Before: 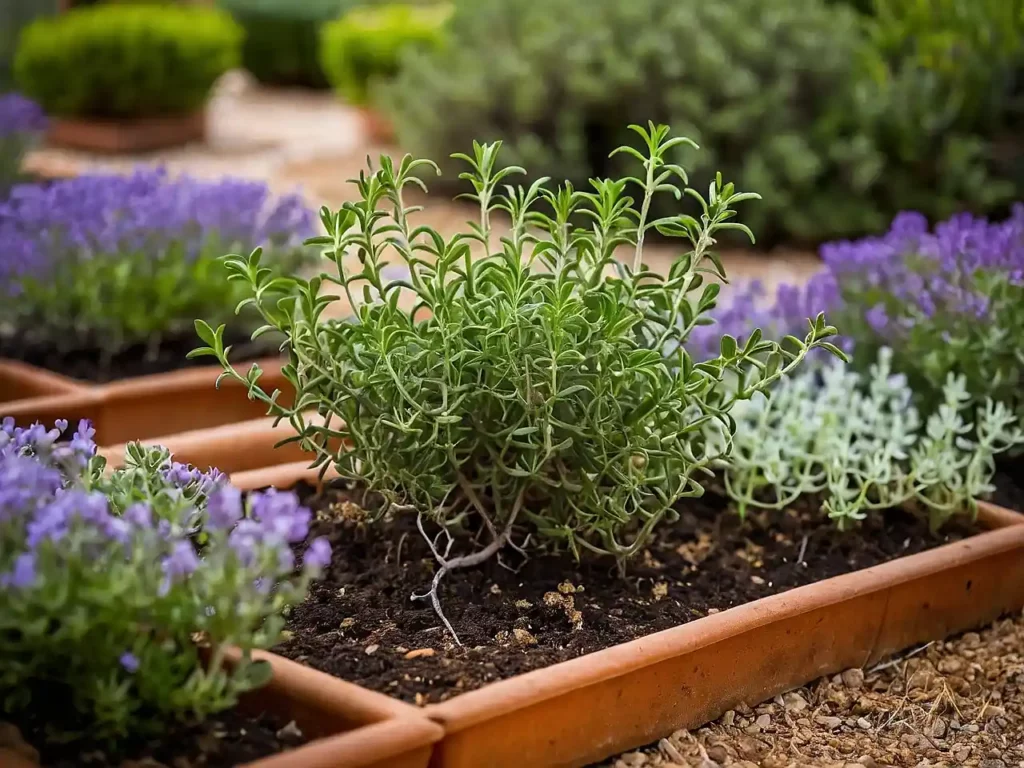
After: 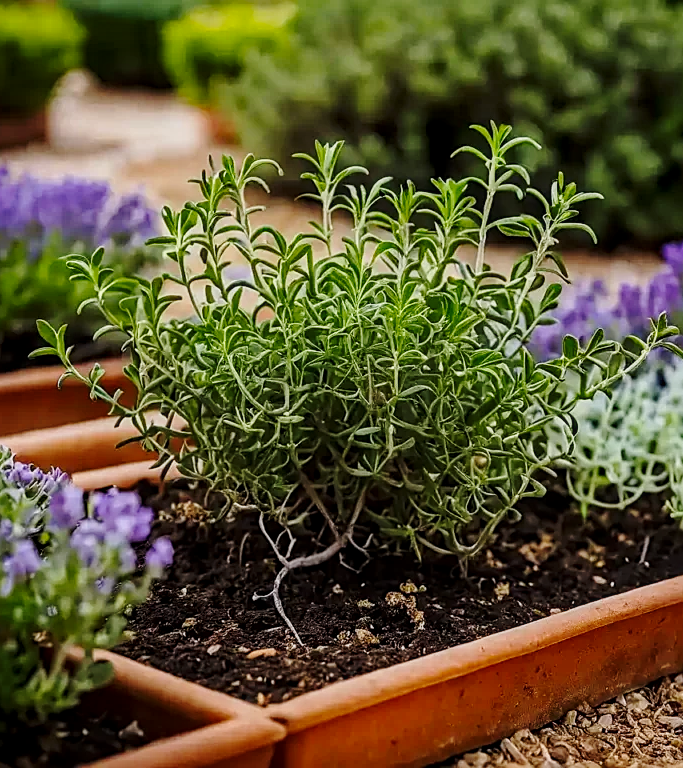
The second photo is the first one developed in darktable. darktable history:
base curve: curves: ch0 [(0, 0) (0.028, 0.03) (0.121, 0.232) (0.46, 0.748) (0.859, 0.968) (1, 1)], preserve colors none
tone equalizer: on, module defaults
haze removal: compatibility mode true, adaptive false
exposure: exposure -1 EV, compensate highlight preservation false
crop and rotate: left 15.446%, right 17.836%
local contrast: on, module defaults
sharpen: on, module defaults
